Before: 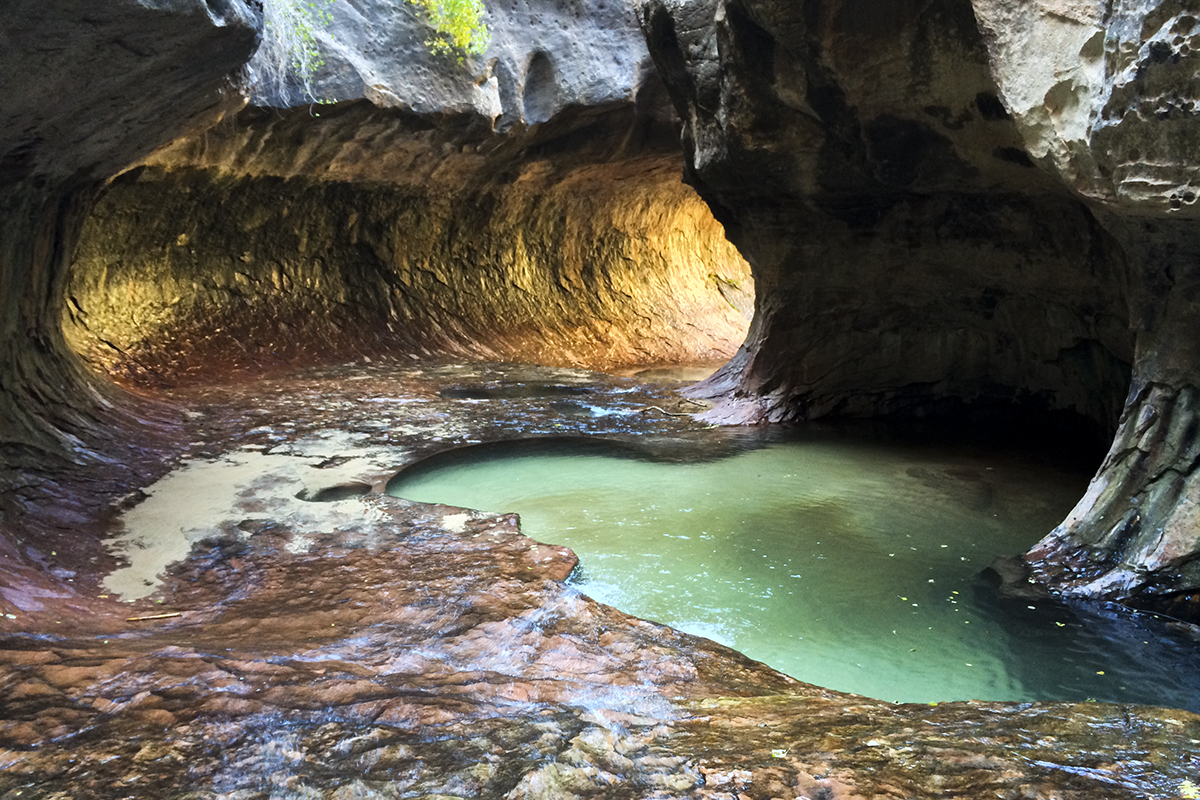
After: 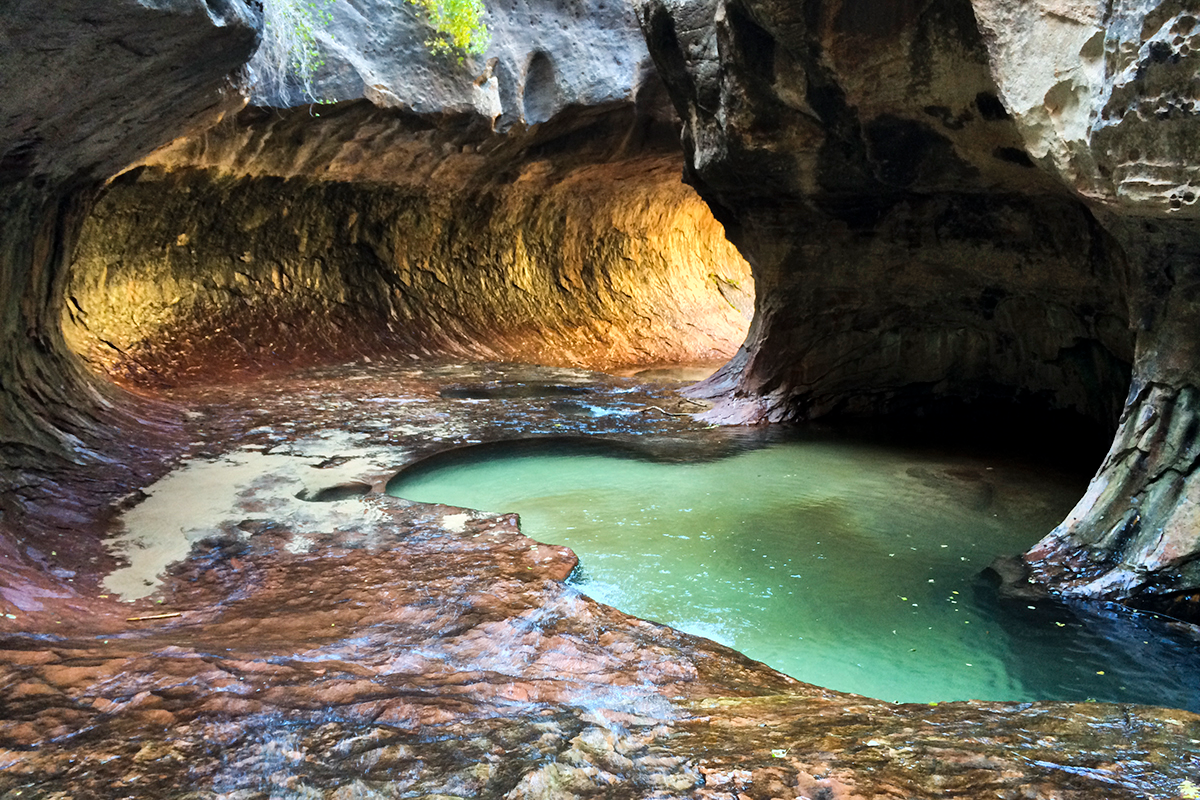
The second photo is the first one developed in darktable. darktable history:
haze removal: strength 0.02, distance 0.25, compatibility mode true, adaptive false
shadows and highlights: soften with gaussian
